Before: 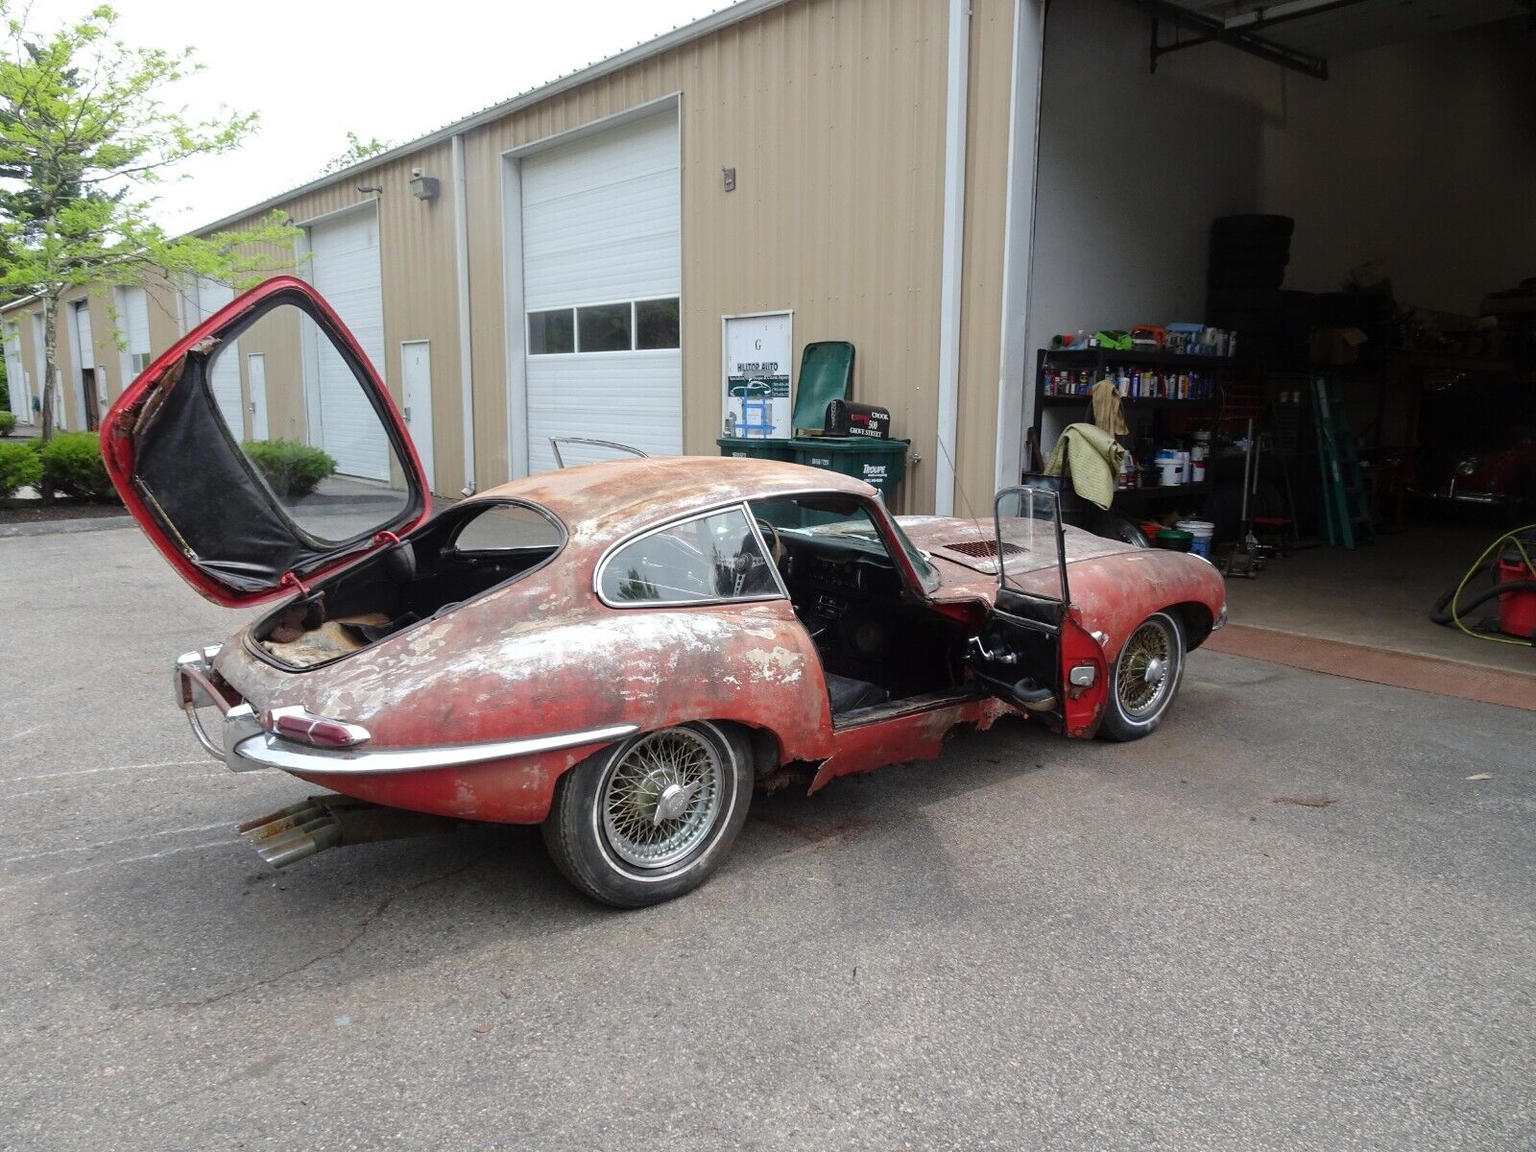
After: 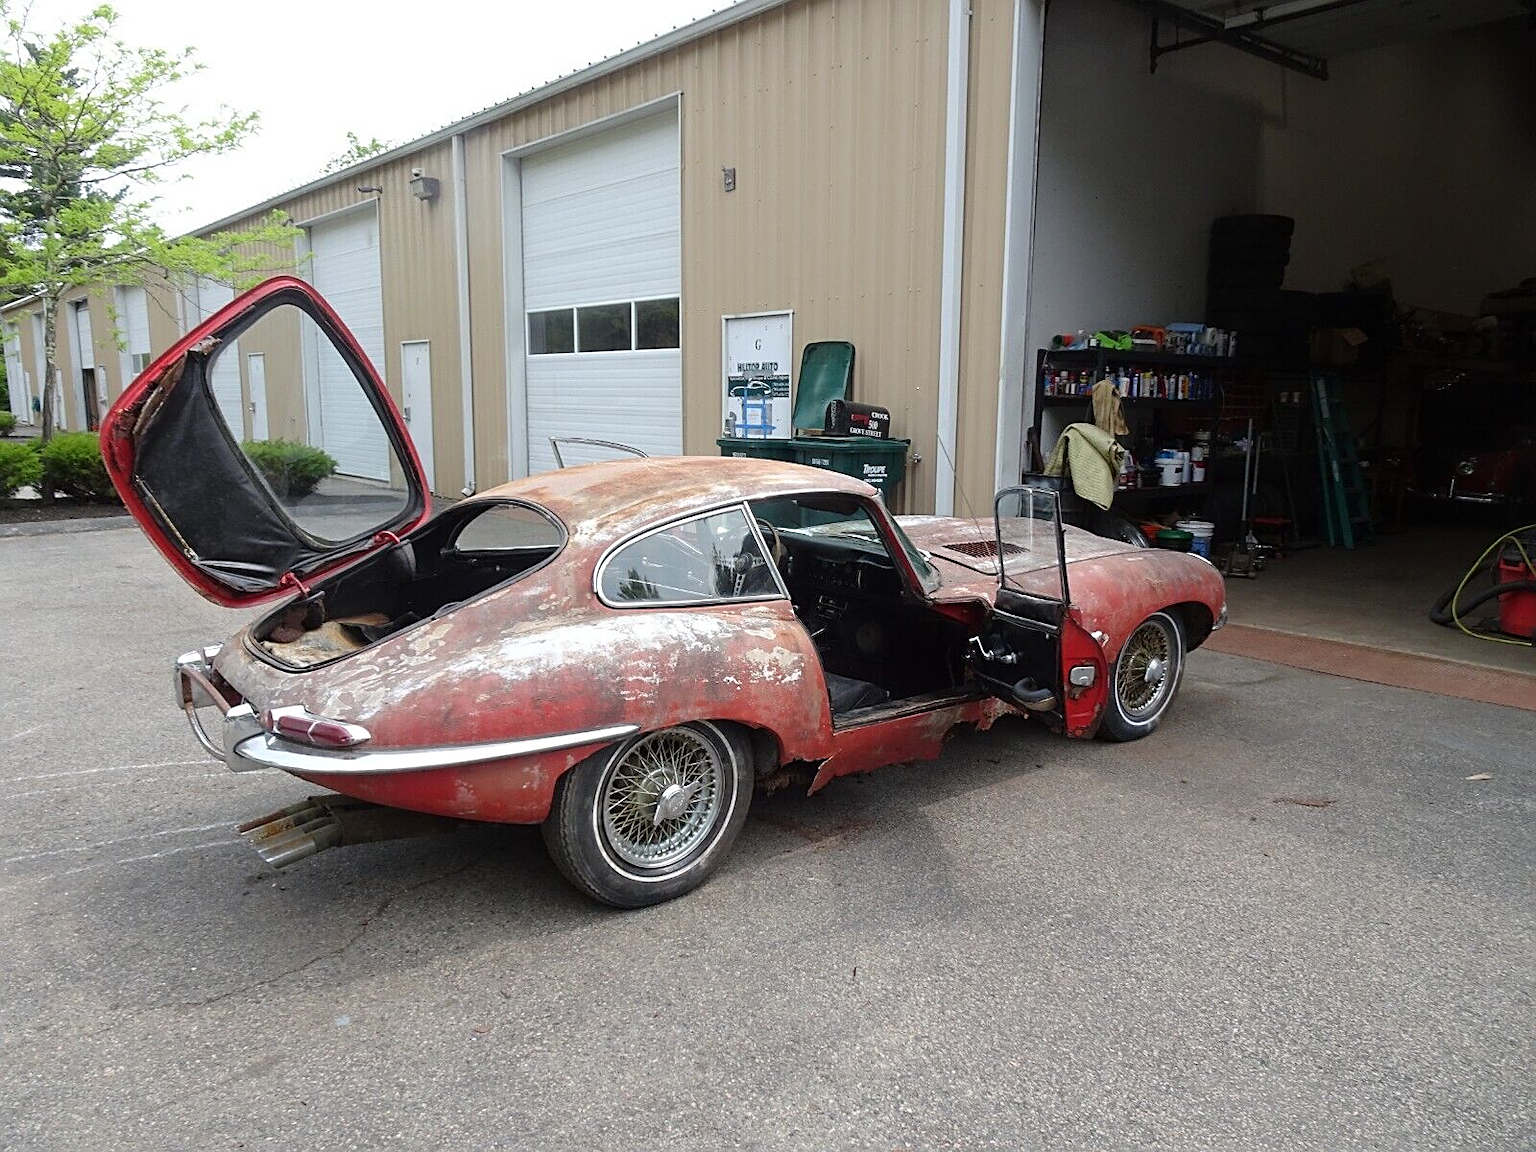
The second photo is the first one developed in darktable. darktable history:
sharpen: on, module defaults
tone equalizer: on, module defaults
levels: mode automatic, levels [0.129, 0.519, 0.867]
